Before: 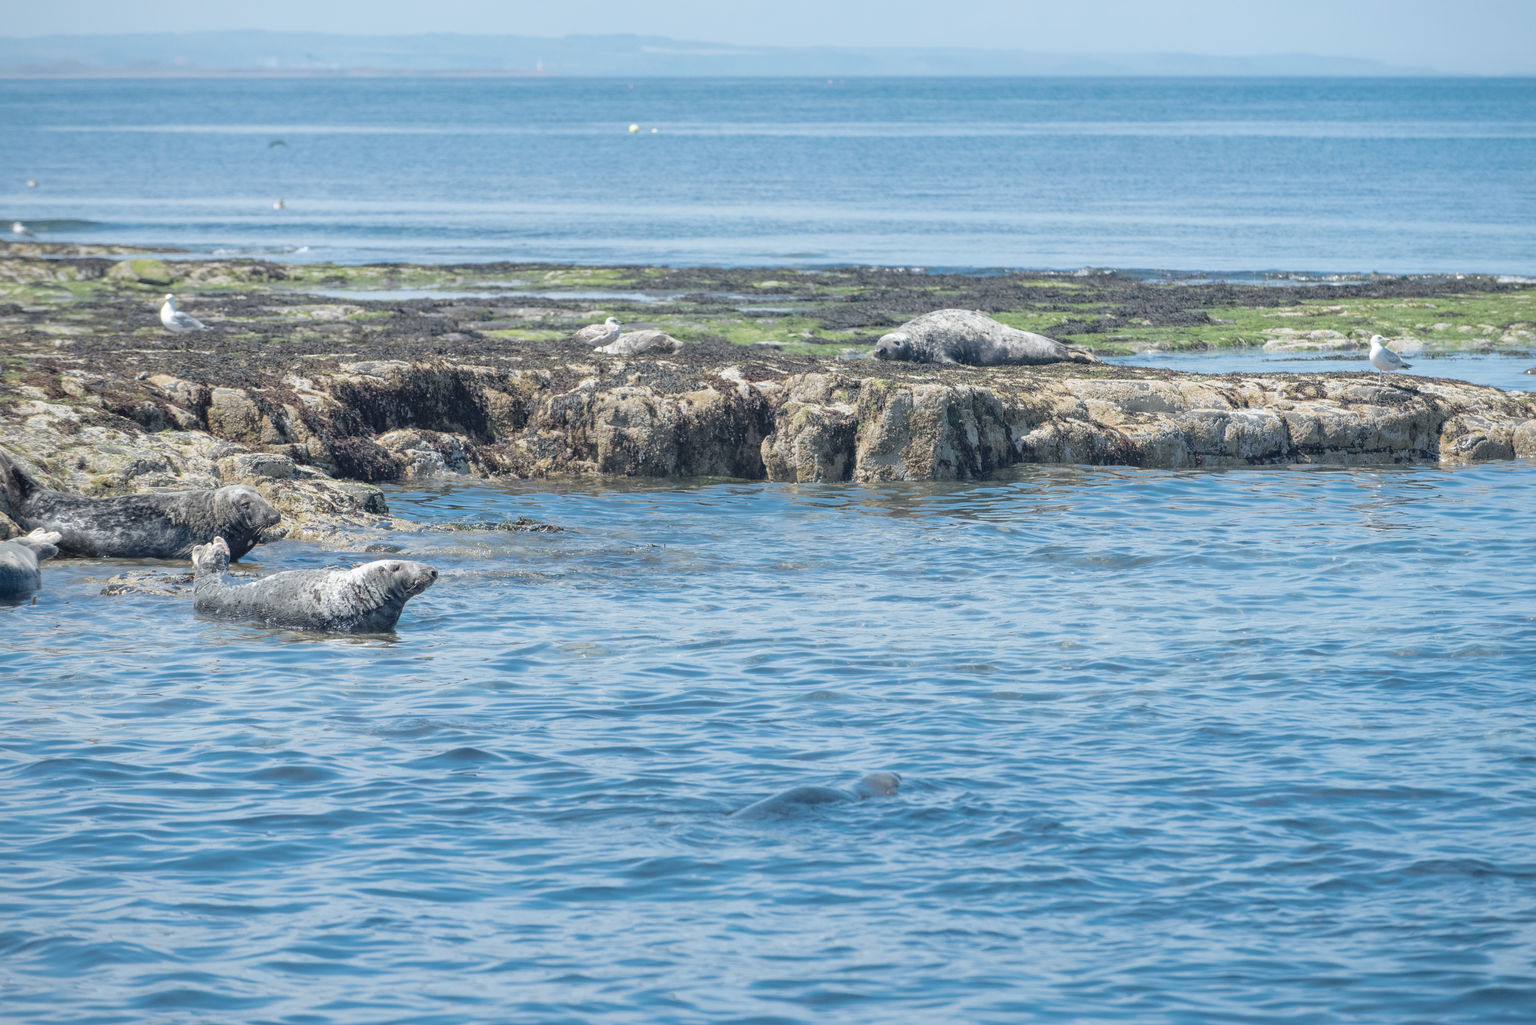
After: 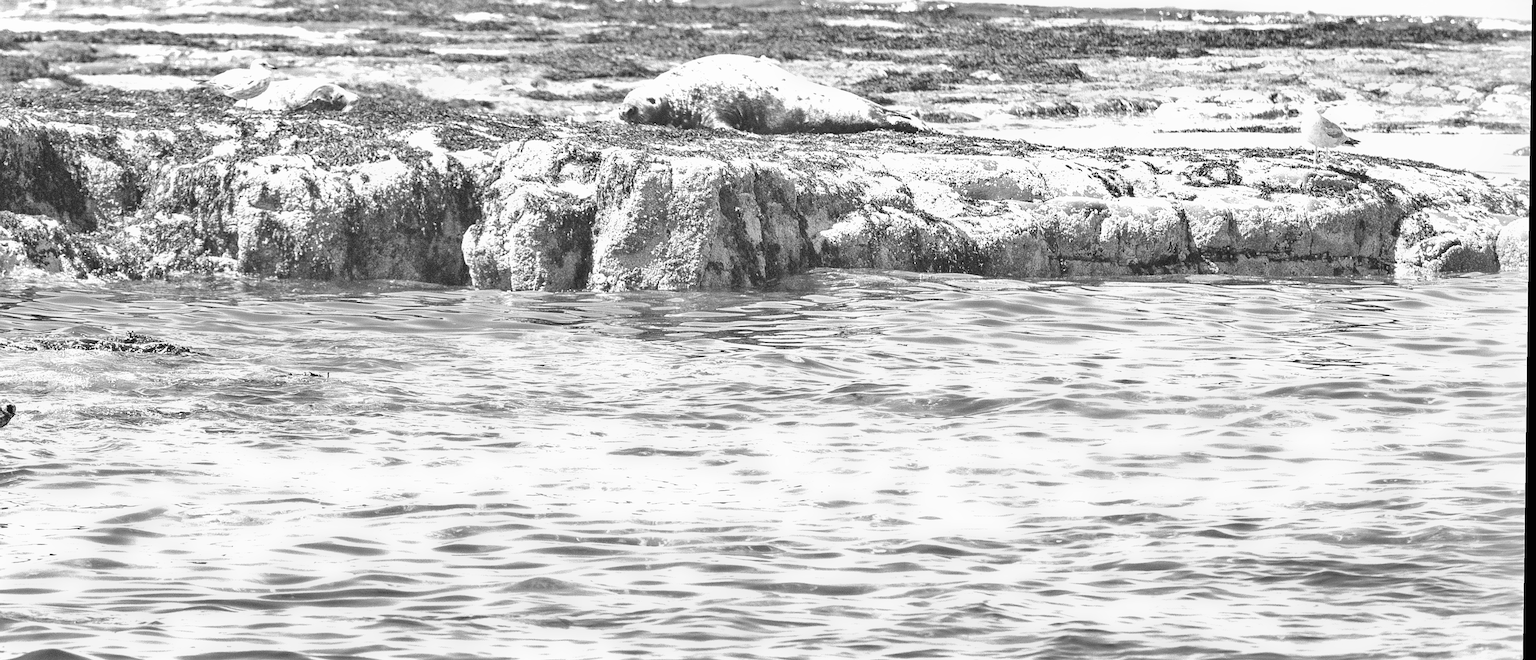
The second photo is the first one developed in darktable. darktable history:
exposure: black level correction 0, exposure 1.3 EV, compensate highlight preservation false
sharpen: on, module defaults
crop and rotate: left 27.938%, top 27.046%, bottom 27.046%
monochrome: a -11.7, b 1.62, size 0.5, highlights 0.38
rotate and perspective: rotation 0.8°, automatic cropping off
shadows and highlights: low approximation 0.01, soften with gaussian
